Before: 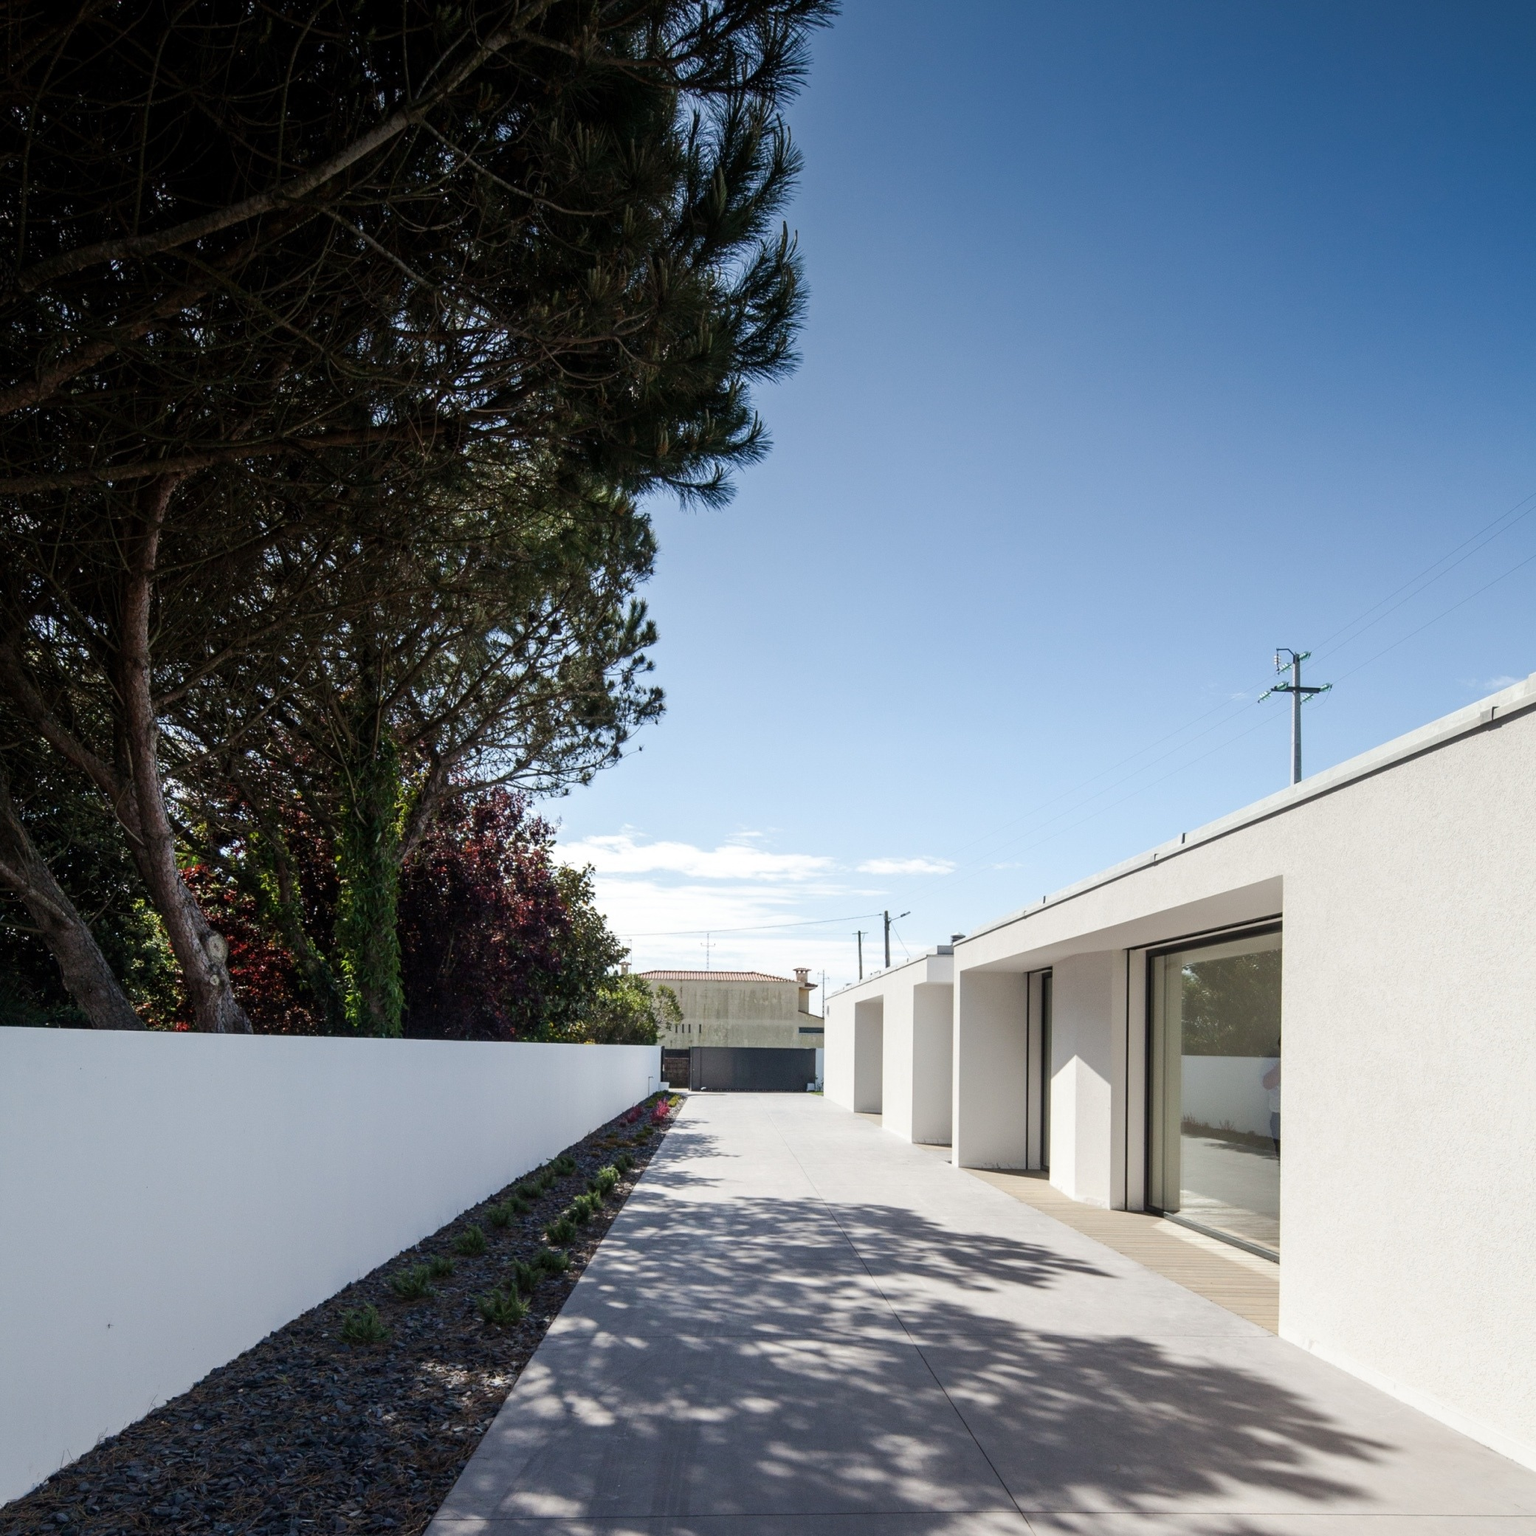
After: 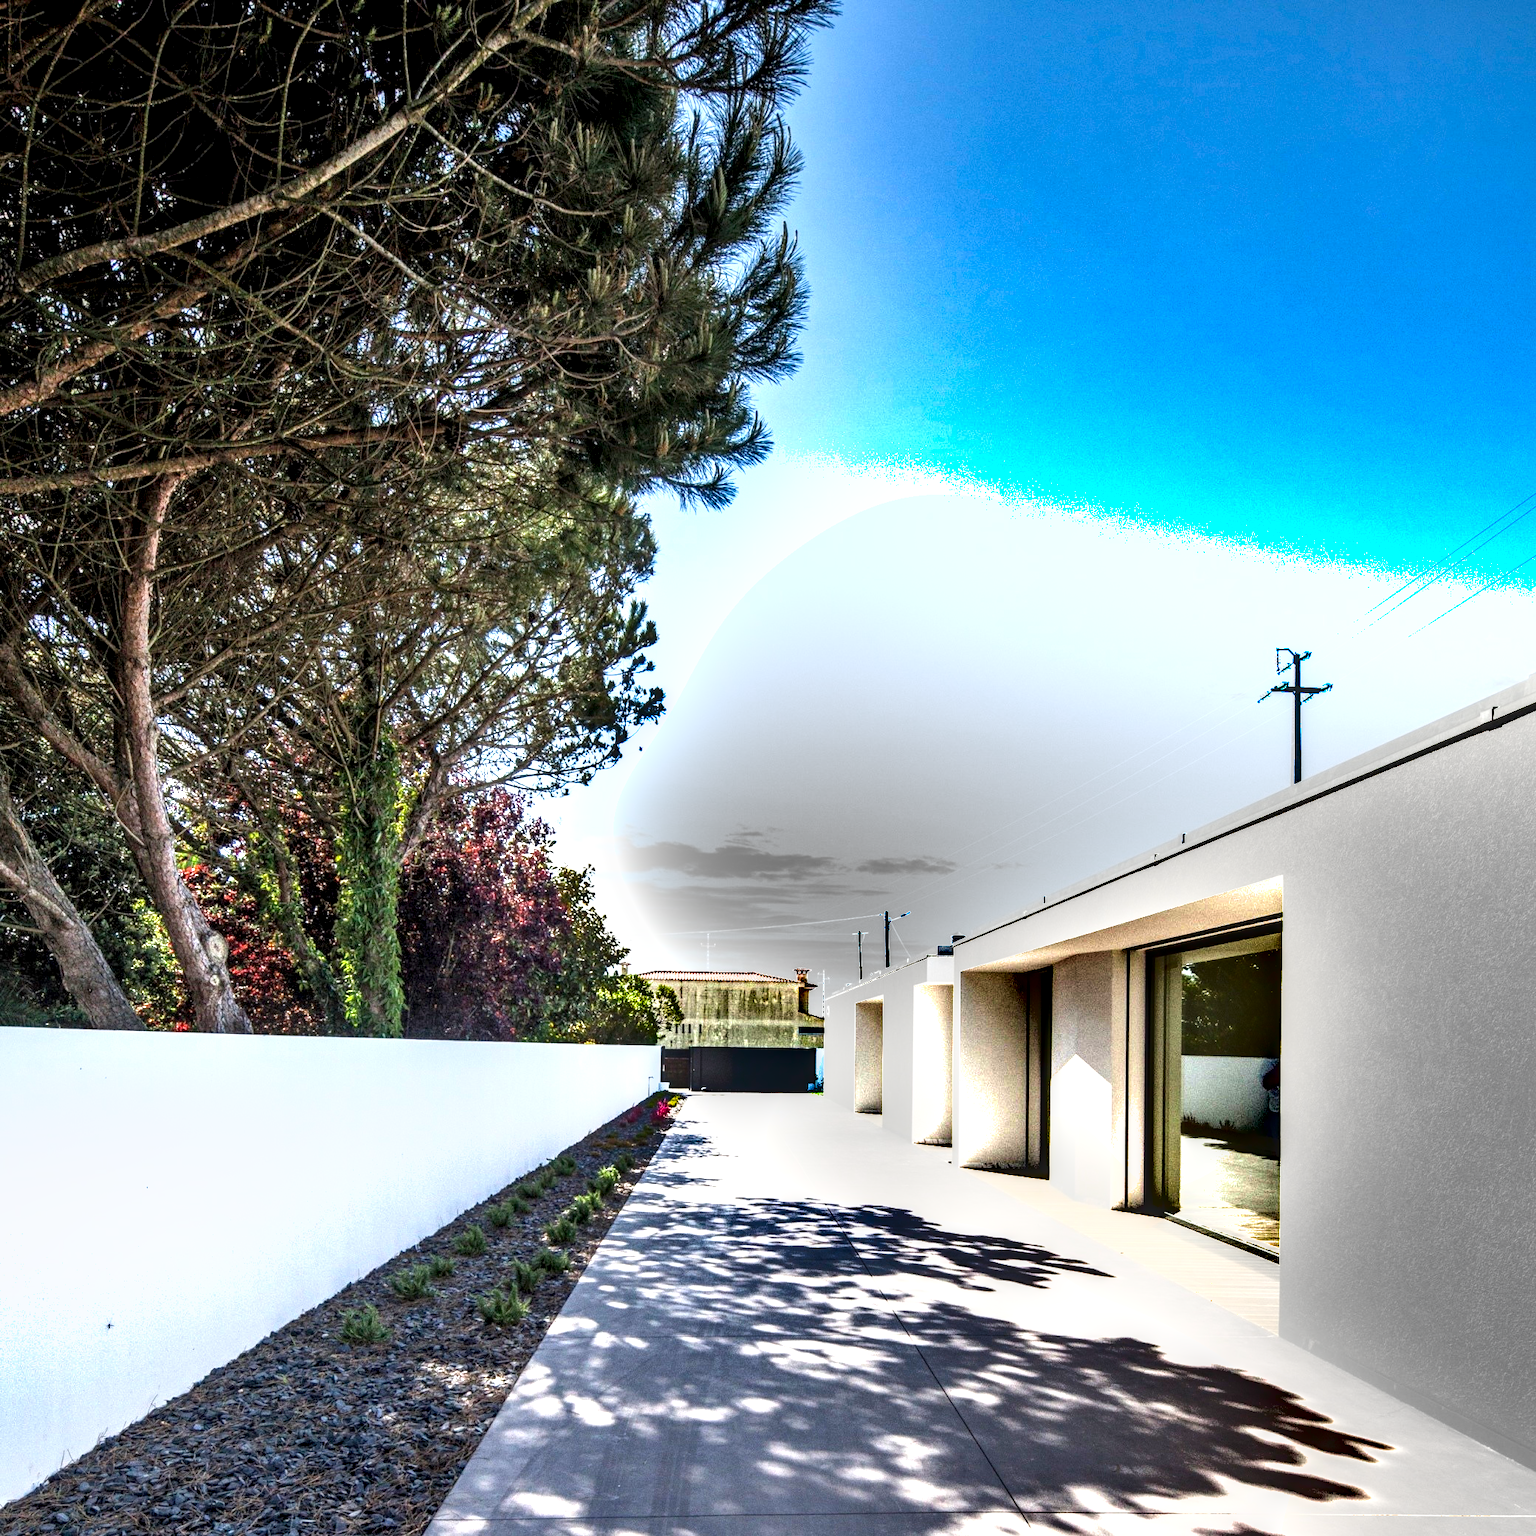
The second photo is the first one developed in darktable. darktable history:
contrast brightness saturation: brightness 0.09, saturation 0.195
exposure: black level correction 0.001, exposure 1.399 EV, compensate highlight preservation false
shadows and highlights: white point adjustment 0.158, highlights -70.25, shadows color adjustment 97.98%, highlights color adjustment 58.09%, soften with gaussian
local contrast: highlights 28%, detail 150%
